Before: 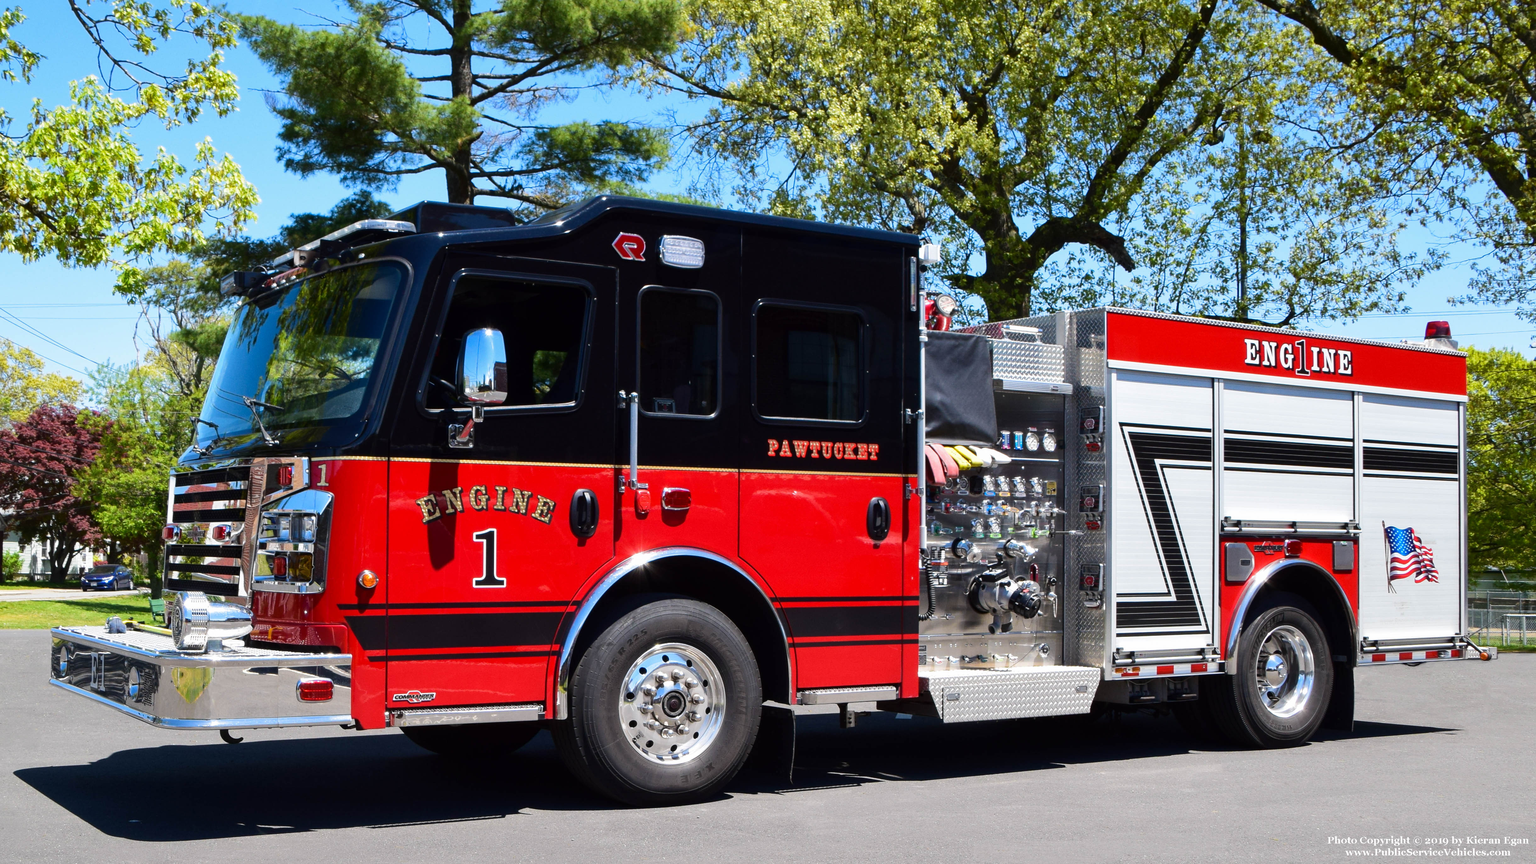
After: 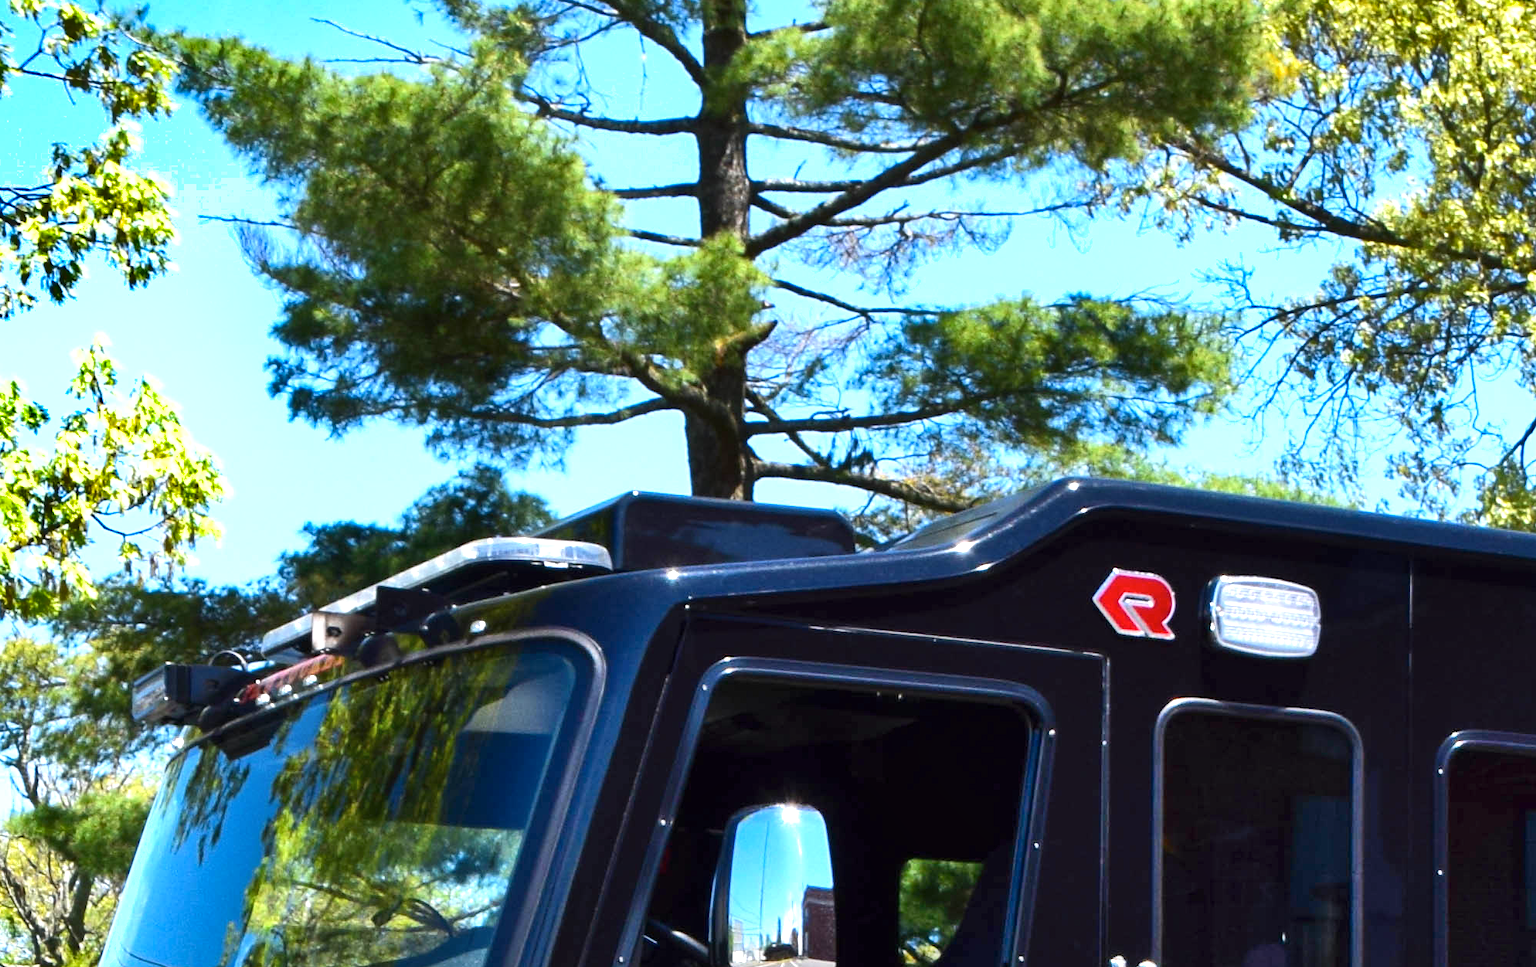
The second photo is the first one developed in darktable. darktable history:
crop and rotate: left 10.878%, top 0.107%, right 48.366%, bottom 54.263%
shadows and highlights: low approximation 0.01, soften with gaussian
exposure: exposure 0.814 EV, compensate highlight preservation false
